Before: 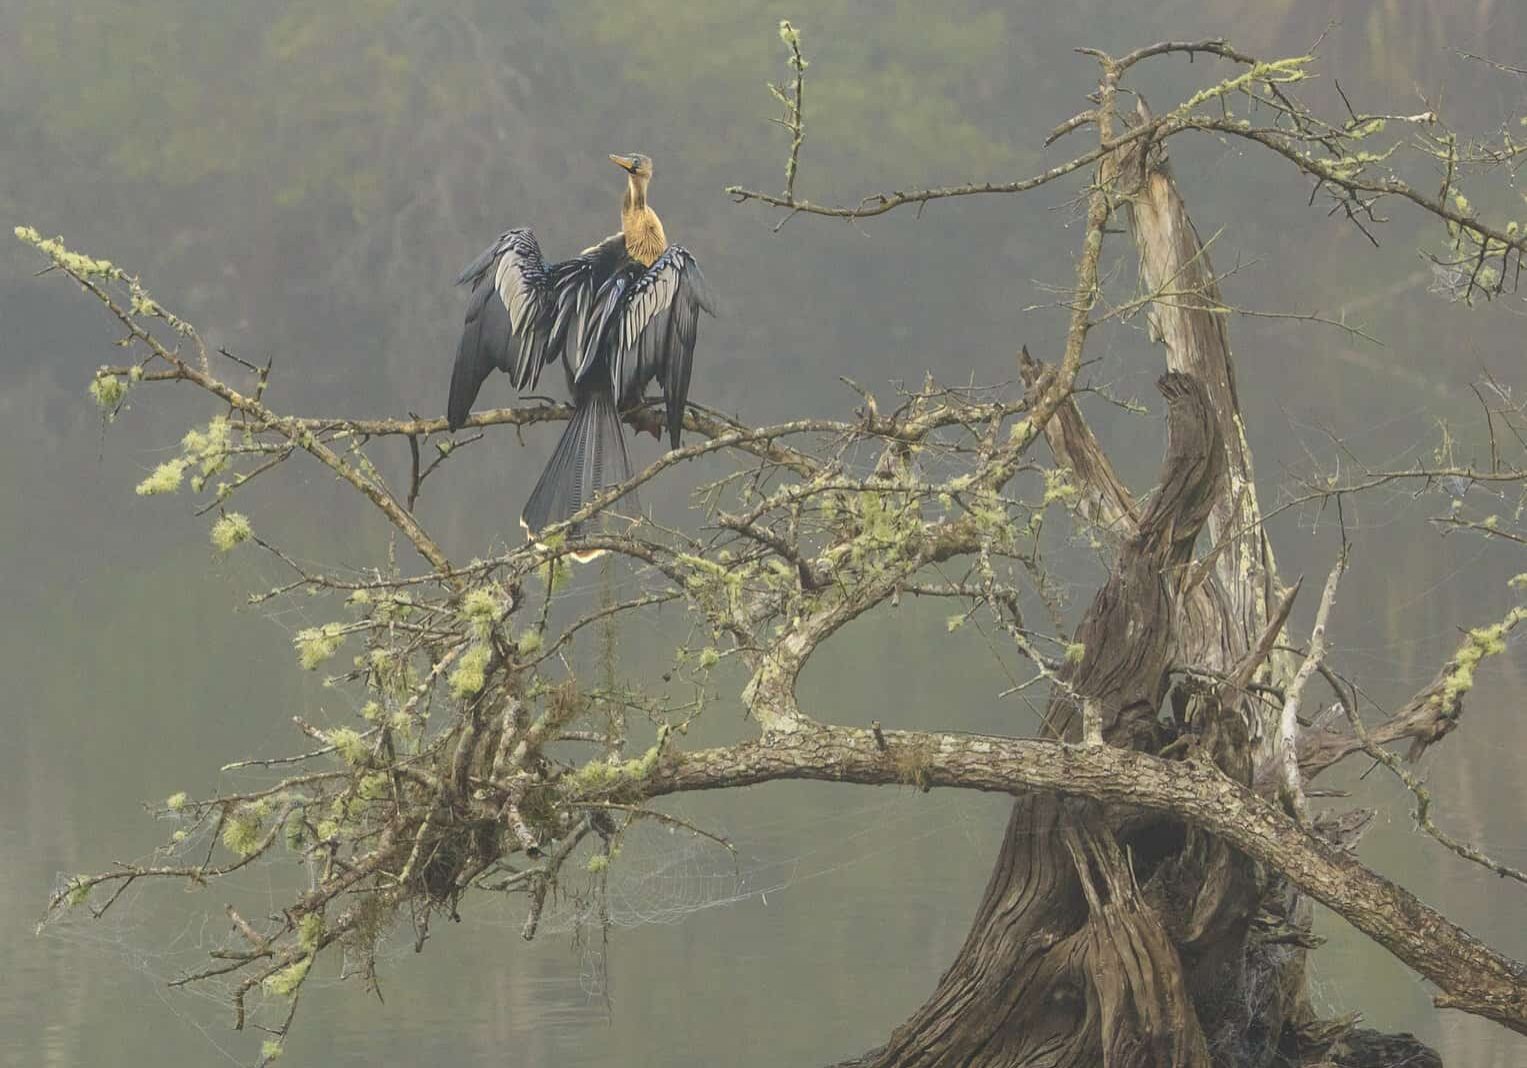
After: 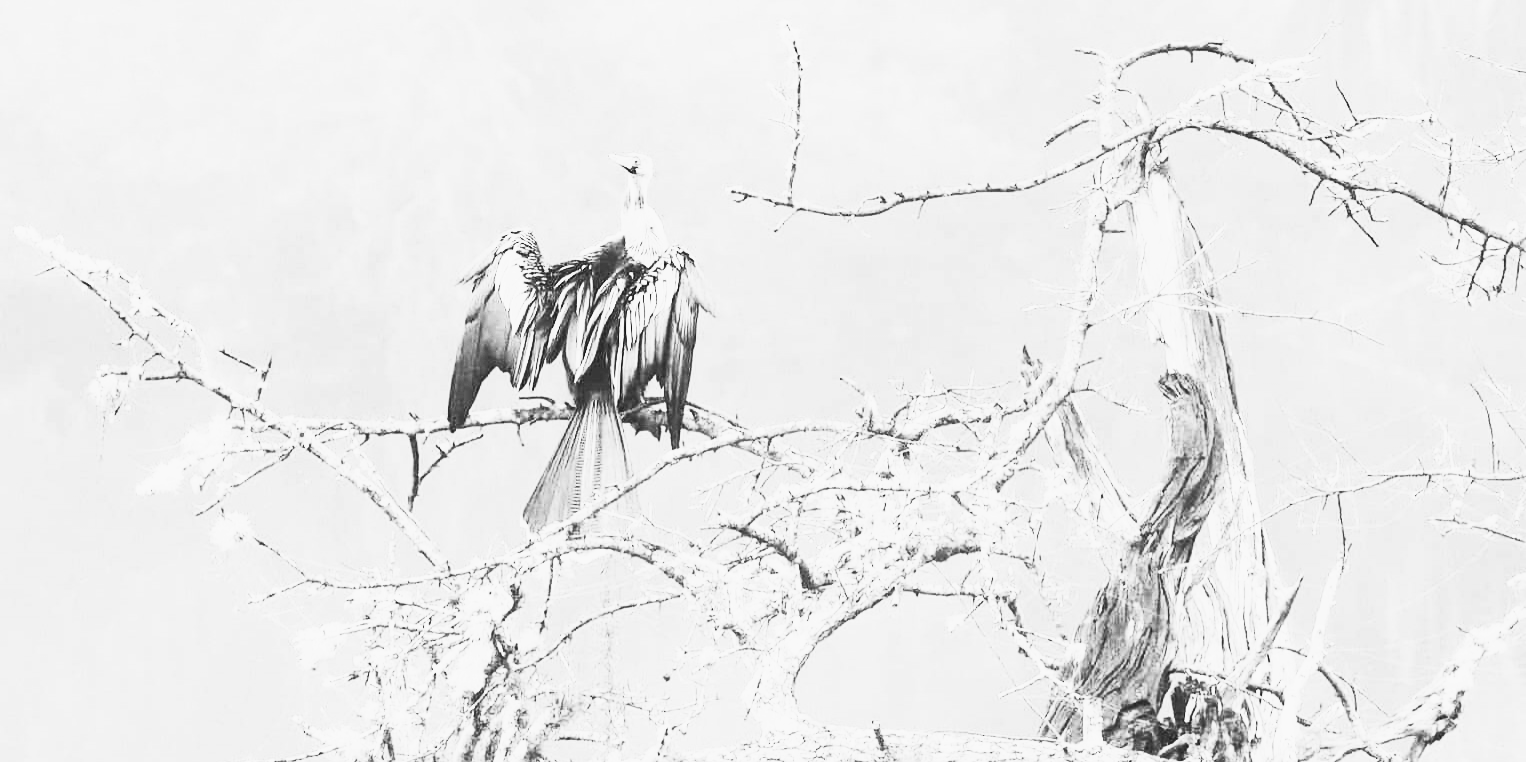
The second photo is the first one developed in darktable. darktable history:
rgb curve: curves: ch0 [(0, 0) (0.21, 0.15) (0.24, 0.21) (0.5, 0.75) (0.75, 0.96) (0.89, 0.99) (1, 1)]; ch1 [(0, 0.02) (0.21, 0.13) (0.25, 0.2) (0.5, 0.67) (0.75, 0.9) (0.89, 0.97) (1, 1)]; ch2 [(0, 0.02) (0.21, 0.13) (0.25, 0.2) (0.5, 0.67) (0.75, 0.9) (0.89, 0.97) (1, 1)], compensate middle gray true
contrast brightness saturation: contrast 0.53, brightness 0.47, saturation -1
monochrome: a 32, b 64, size 2.3
crop: bottom 28.576%
